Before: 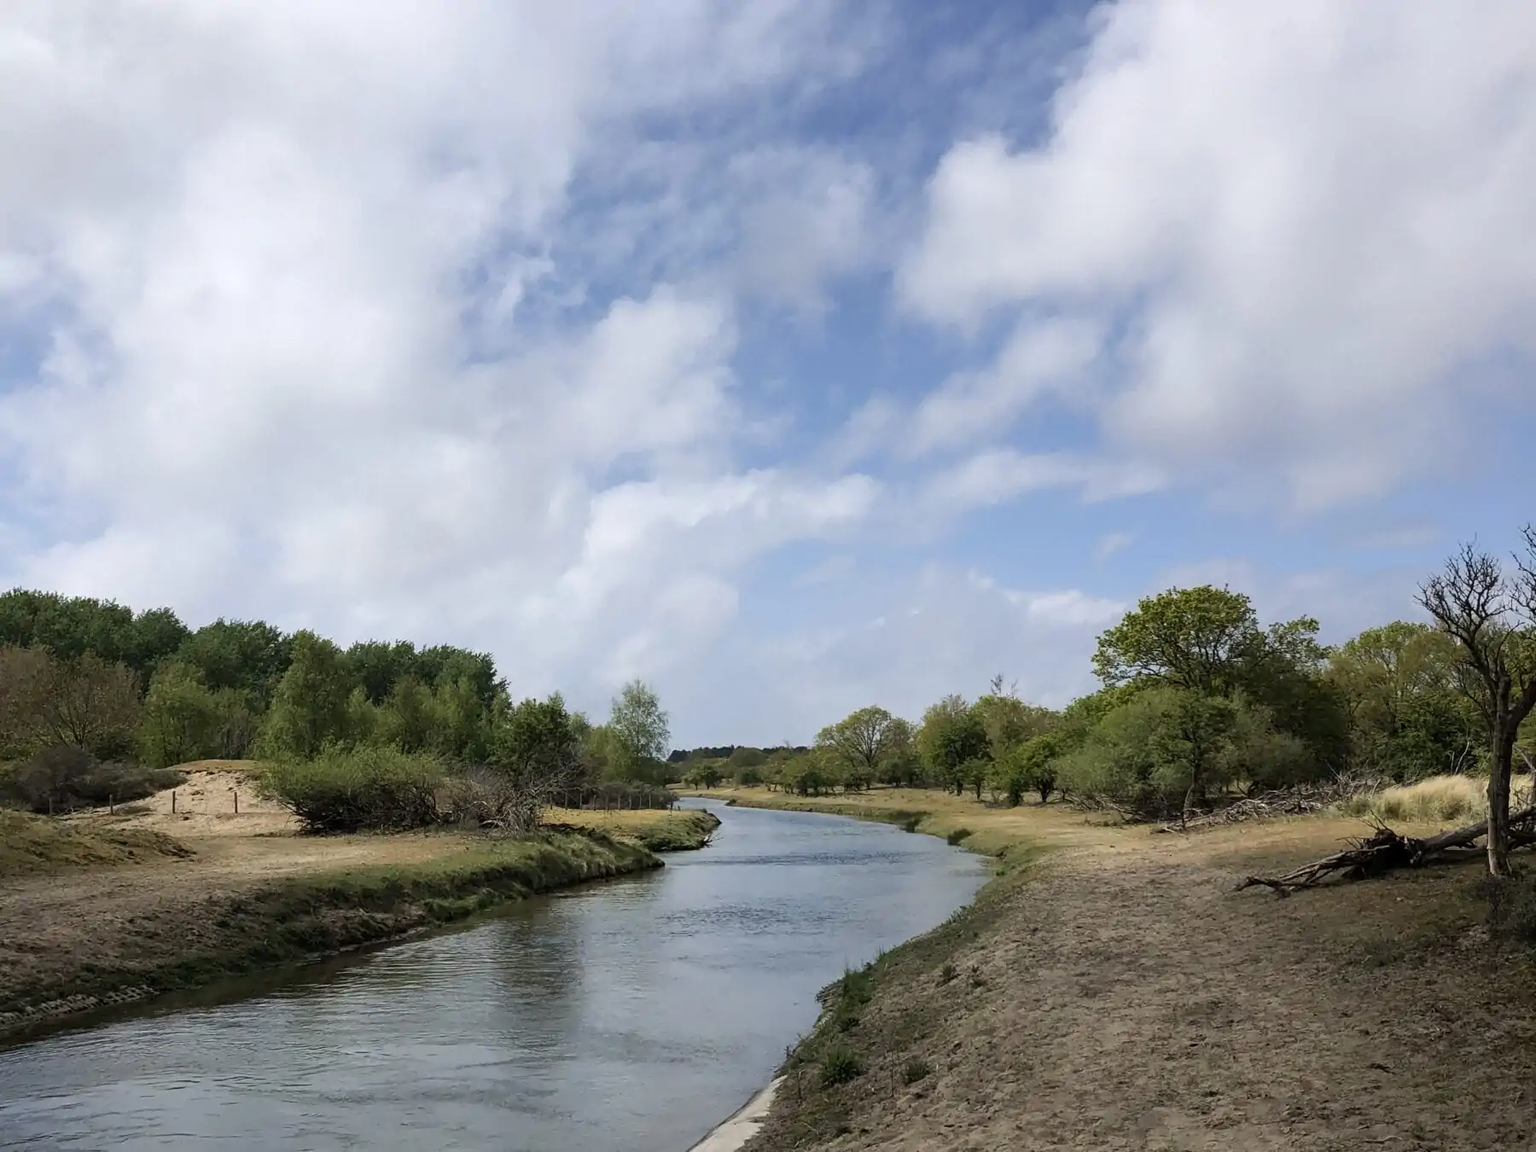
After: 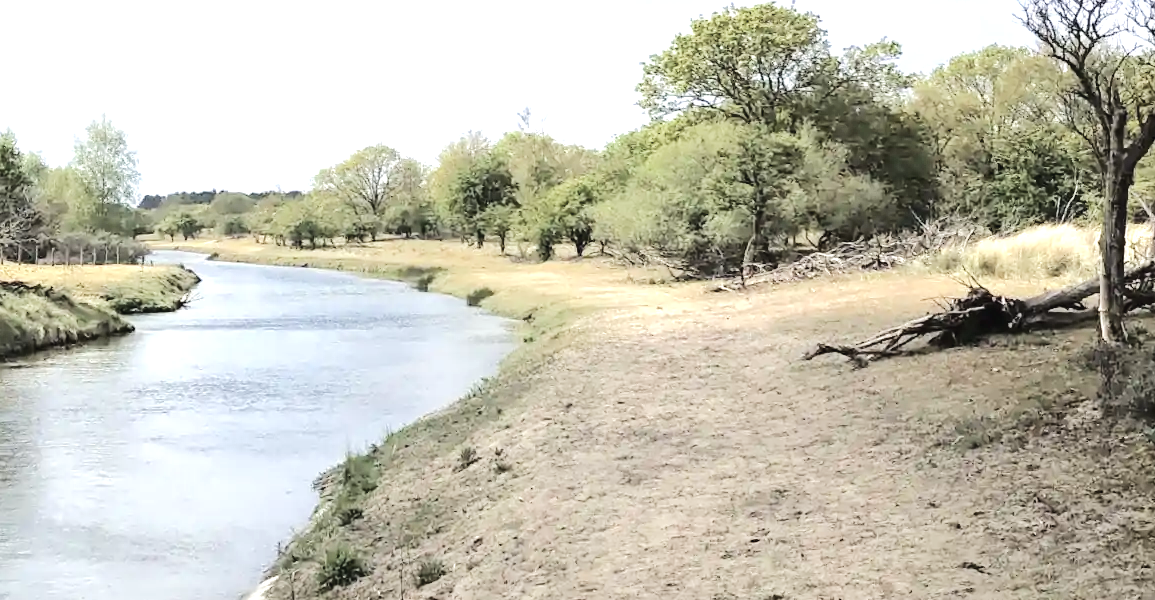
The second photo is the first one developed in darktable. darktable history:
crop and rotate: left 35.8%, top 50.69%, bottom 4.846%
tone equalizer: -7 EV 0.151 EV, -6 EV 0.607 EV, -5 EV 1.14 EV, -4 EV 1.31 EV, -3 EV 1.13 EV, -2 EV 0.6 EV, -1 EV 0.163 EV, edges refinement/feathering 500, mask exposure compensation -1.57 EV, preserve details no
exposure: black level correction 0, exposure 1.441 EV, compensate exposure bias true, compensate highlight preservation false
contrast brightness saturation: contrast -0.048, saturation -0.393
